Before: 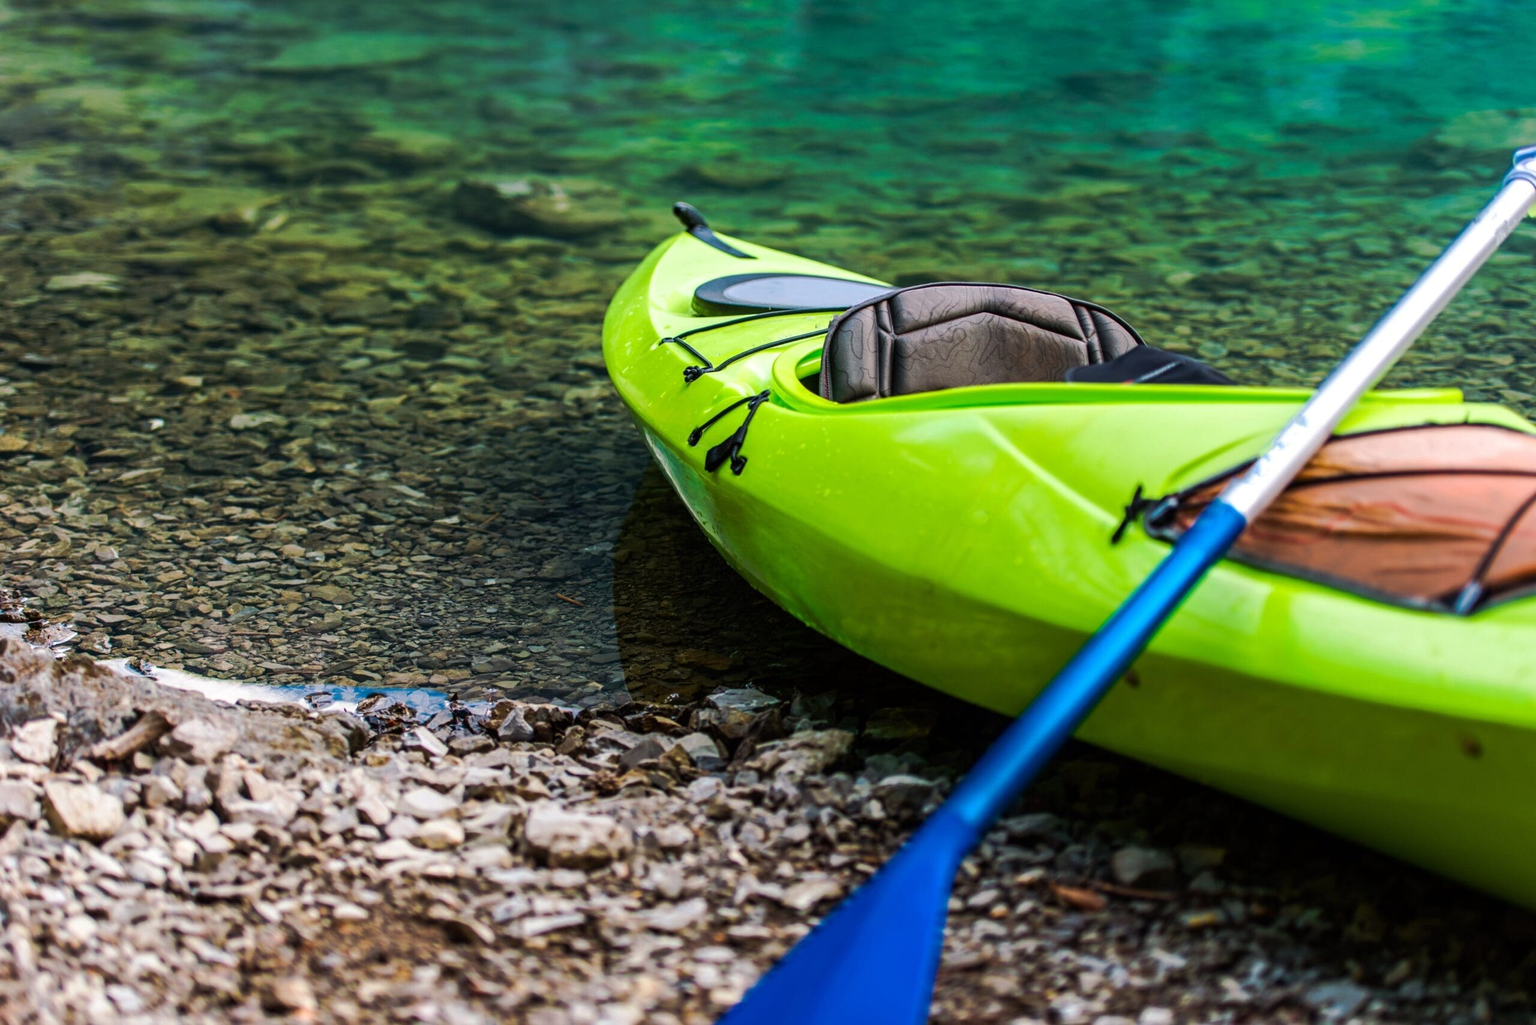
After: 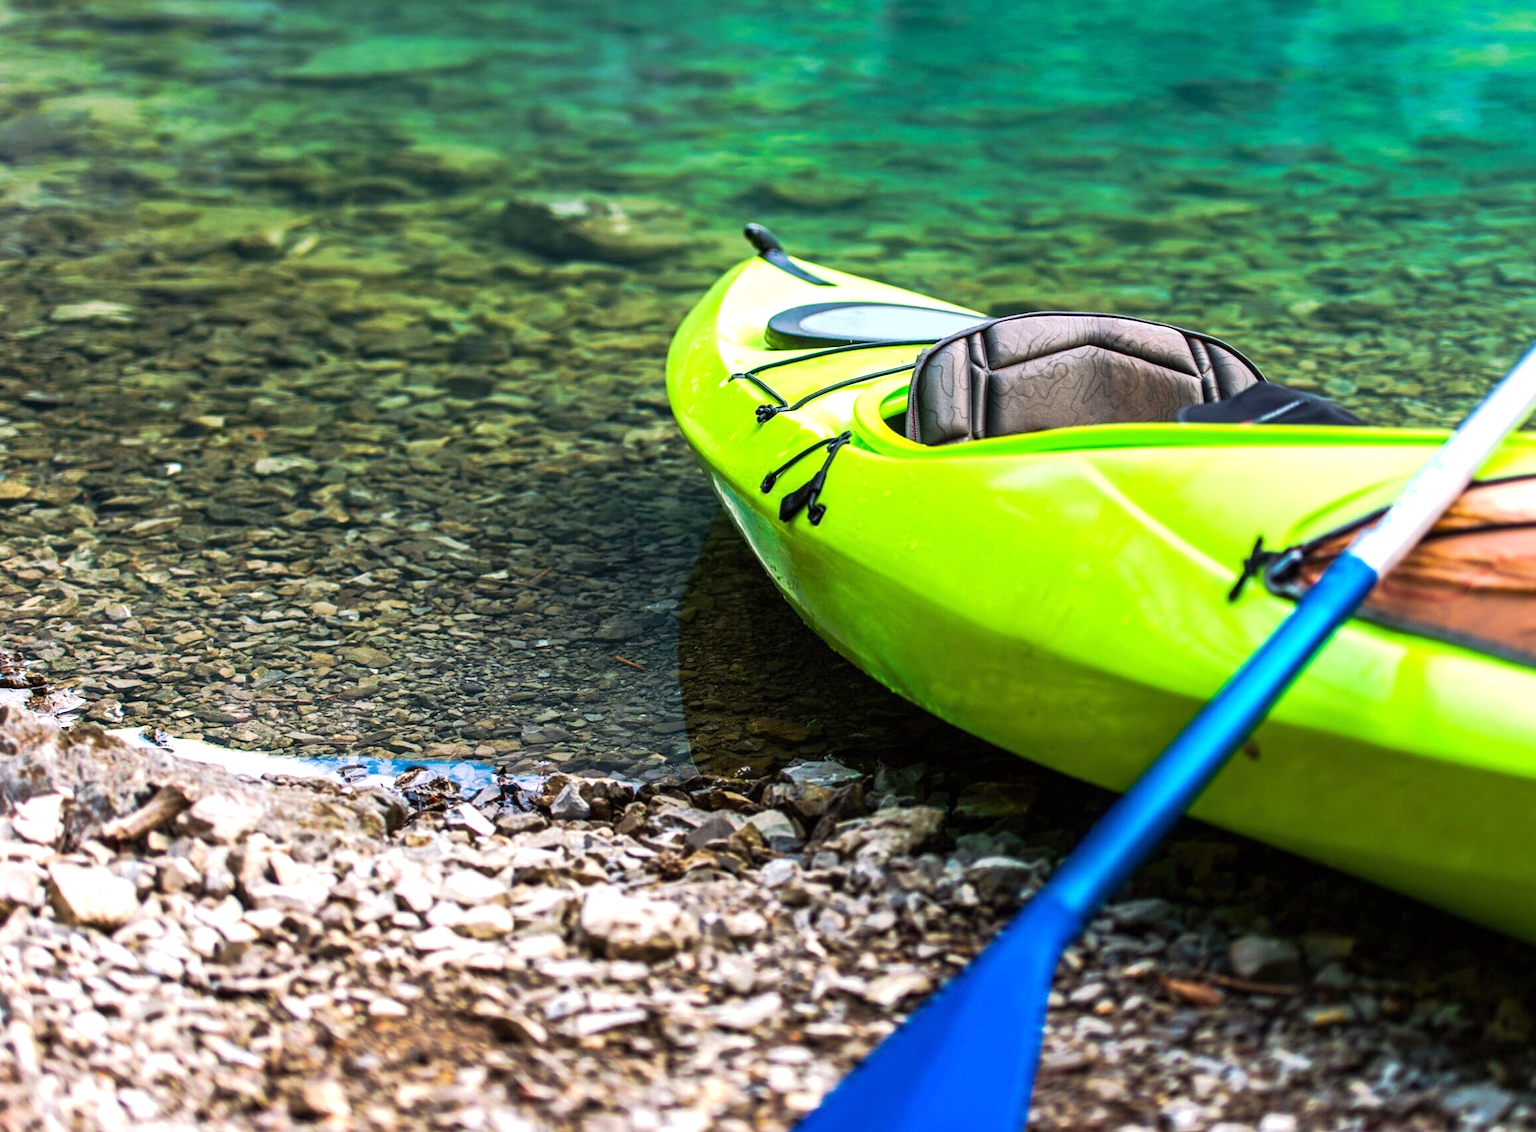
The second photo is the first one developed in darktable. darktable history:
exposure: exposure 0.767 EV, compensate highlight preservation false
crop: right 9.522%, bottom 0.043%
